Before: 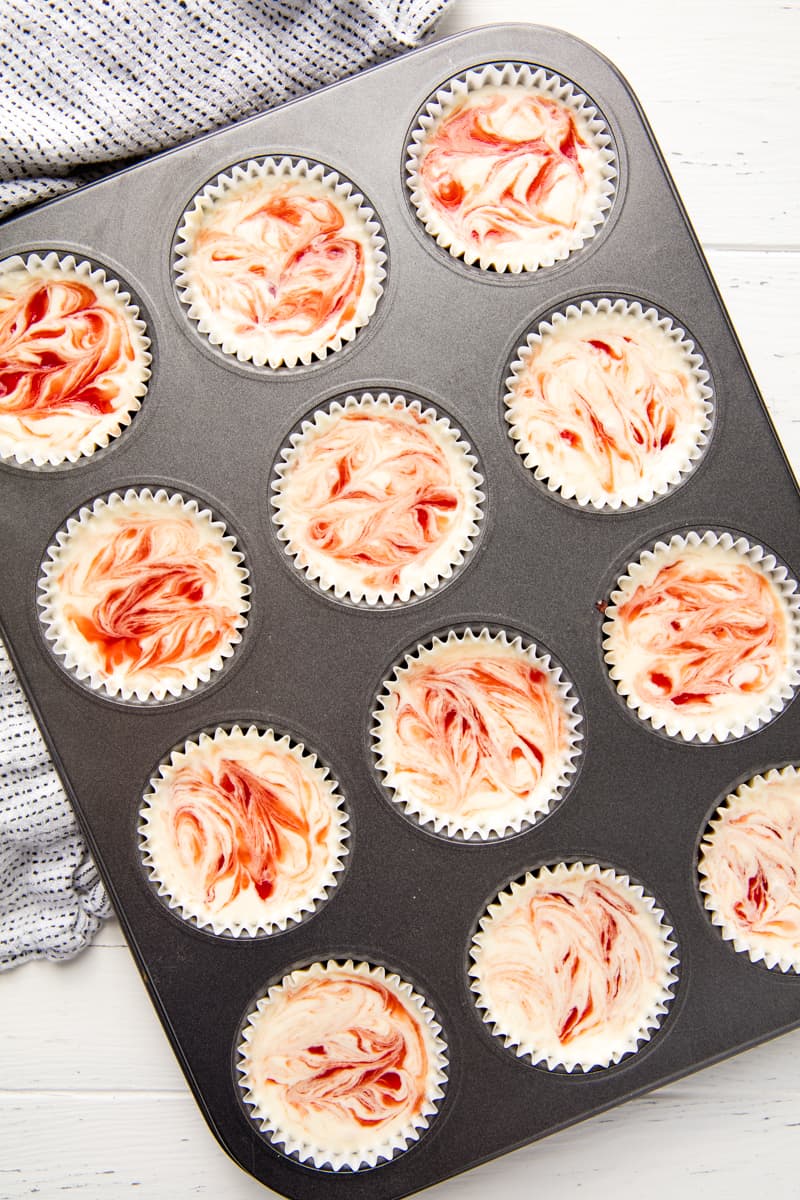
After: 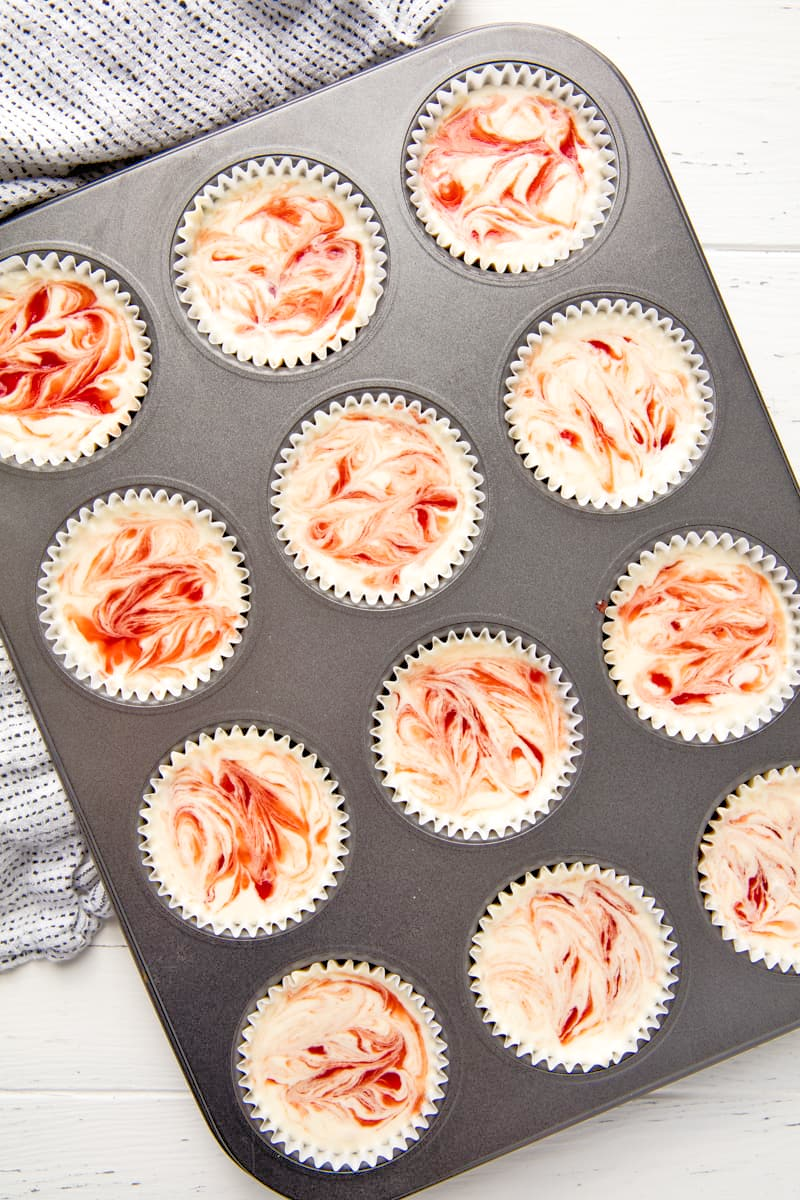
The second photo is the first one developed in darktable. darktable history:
tone equalizer: -7 EV 0.153 EV, -6 EV 0.573 EV, -5 EV 1.15 EV, -4 EV 1.3 EV, -3 EV 1.18 EV, -2 EV 0.6 EV, -1 EV 0.154 EV
